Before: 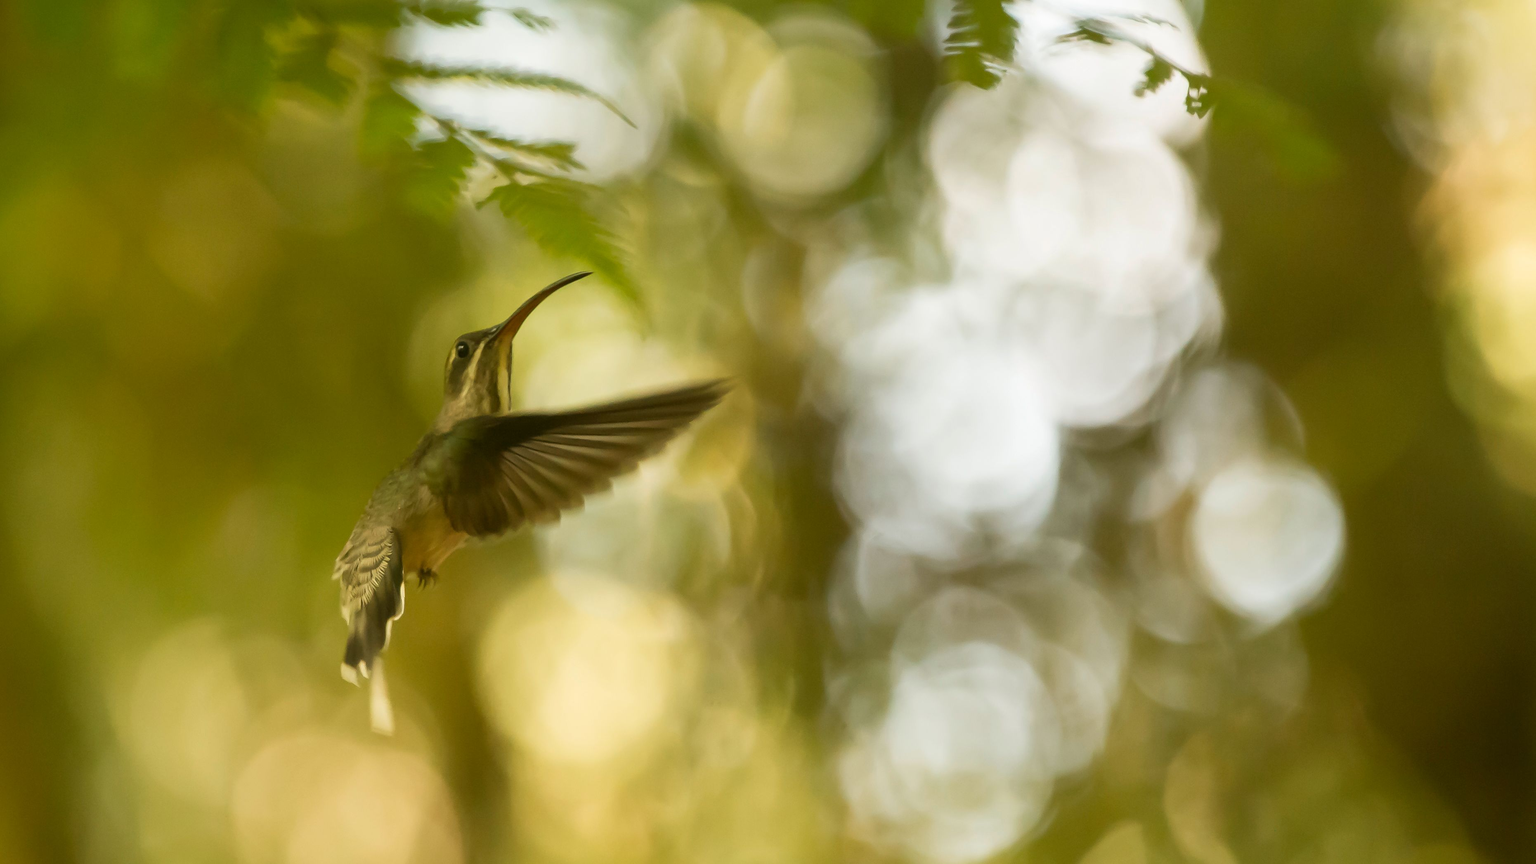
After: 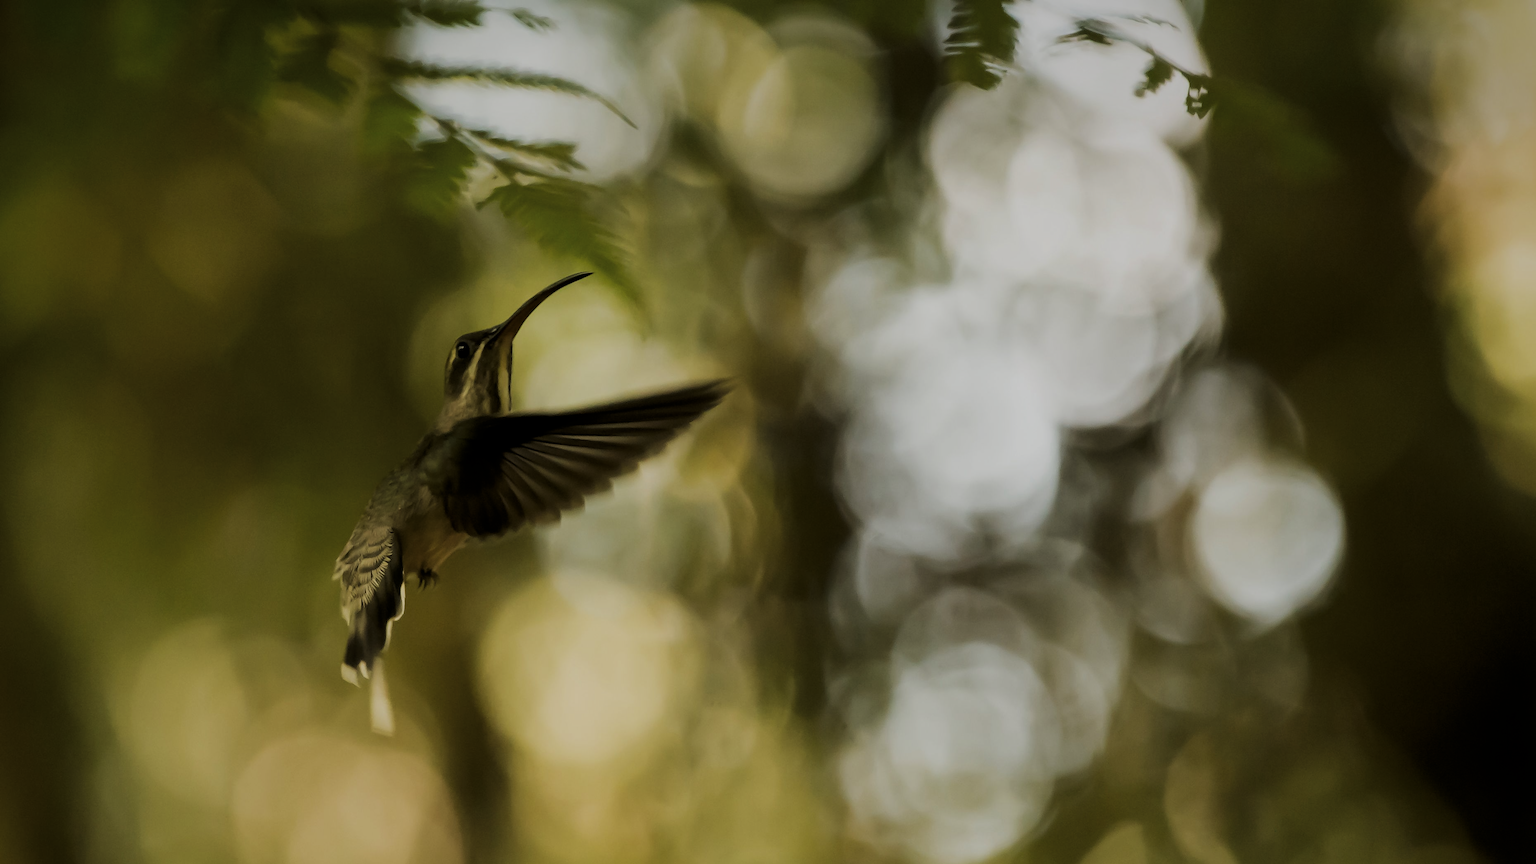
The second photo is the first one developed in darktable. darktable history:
levels: levels [0, 0.618, 1]
filmic rgb: black relative exposure -5 EV, hardness 2.88, contrast 1.2
vignetting: fall-off start 97.52%, fall-off radius 100%, brightness -0.574, saturation 0, center (-0.027, 0.404), width/height ratio 1.368, unbound false
